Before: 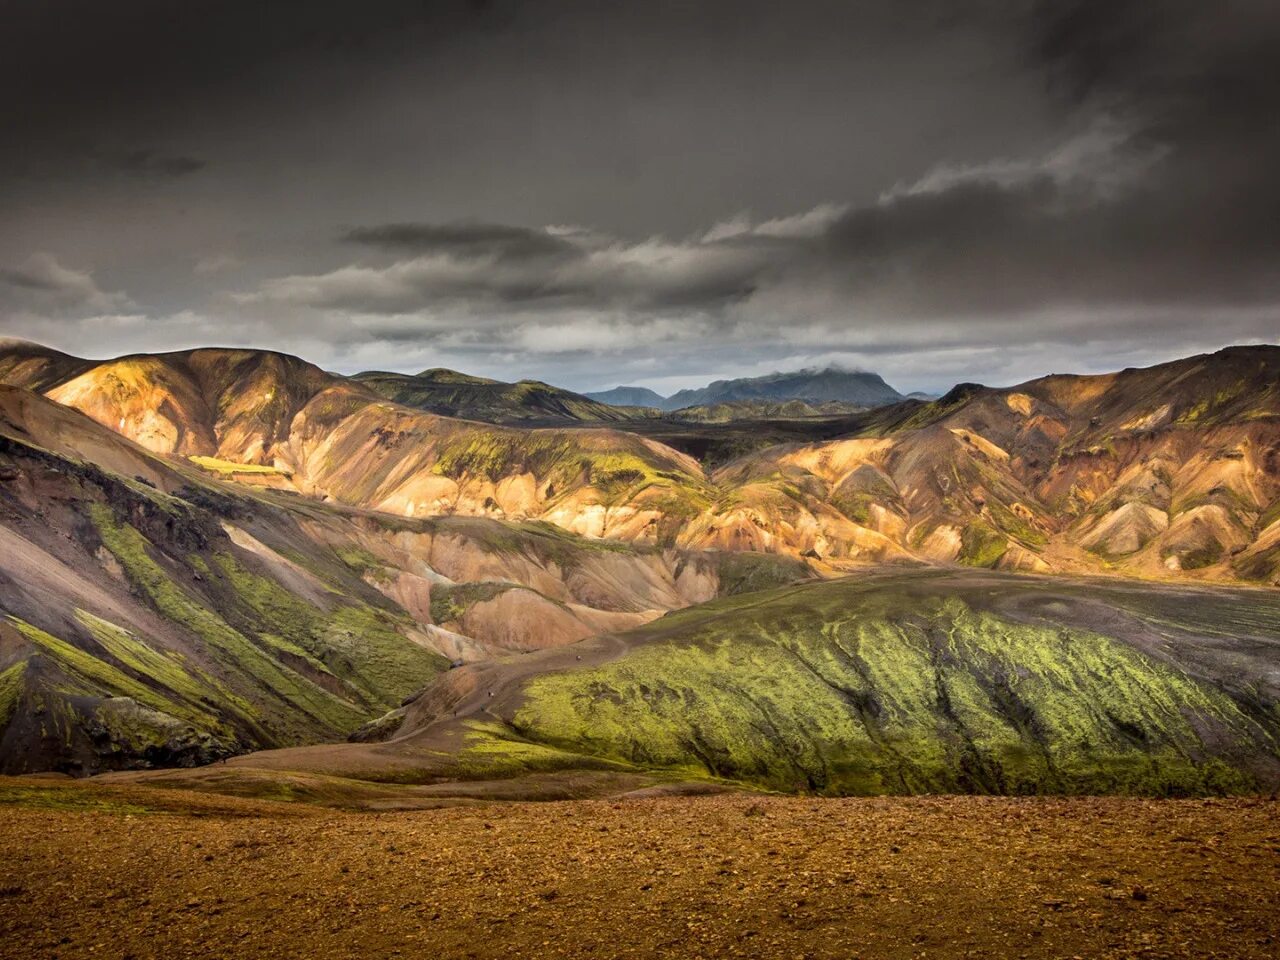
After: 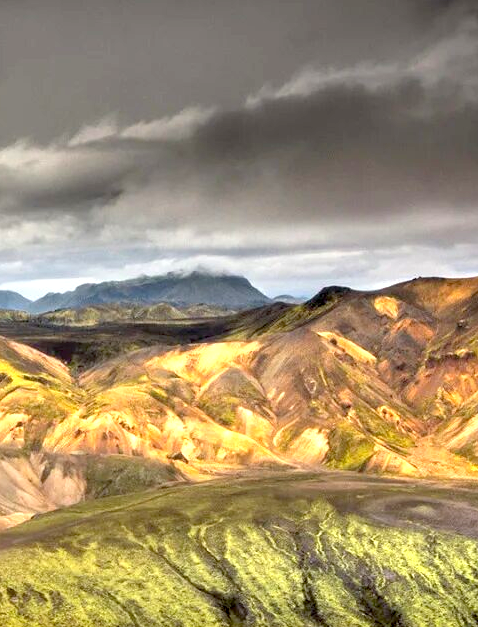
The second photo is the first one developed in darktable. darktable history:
crop and rotate: left 49.509%, top 10.113%, right 13.116%, bottom 24.574%
exposure: black level correction 0.008, exposure 0.97 EV, compensate exposure bias true, compensate highlight preservation false
